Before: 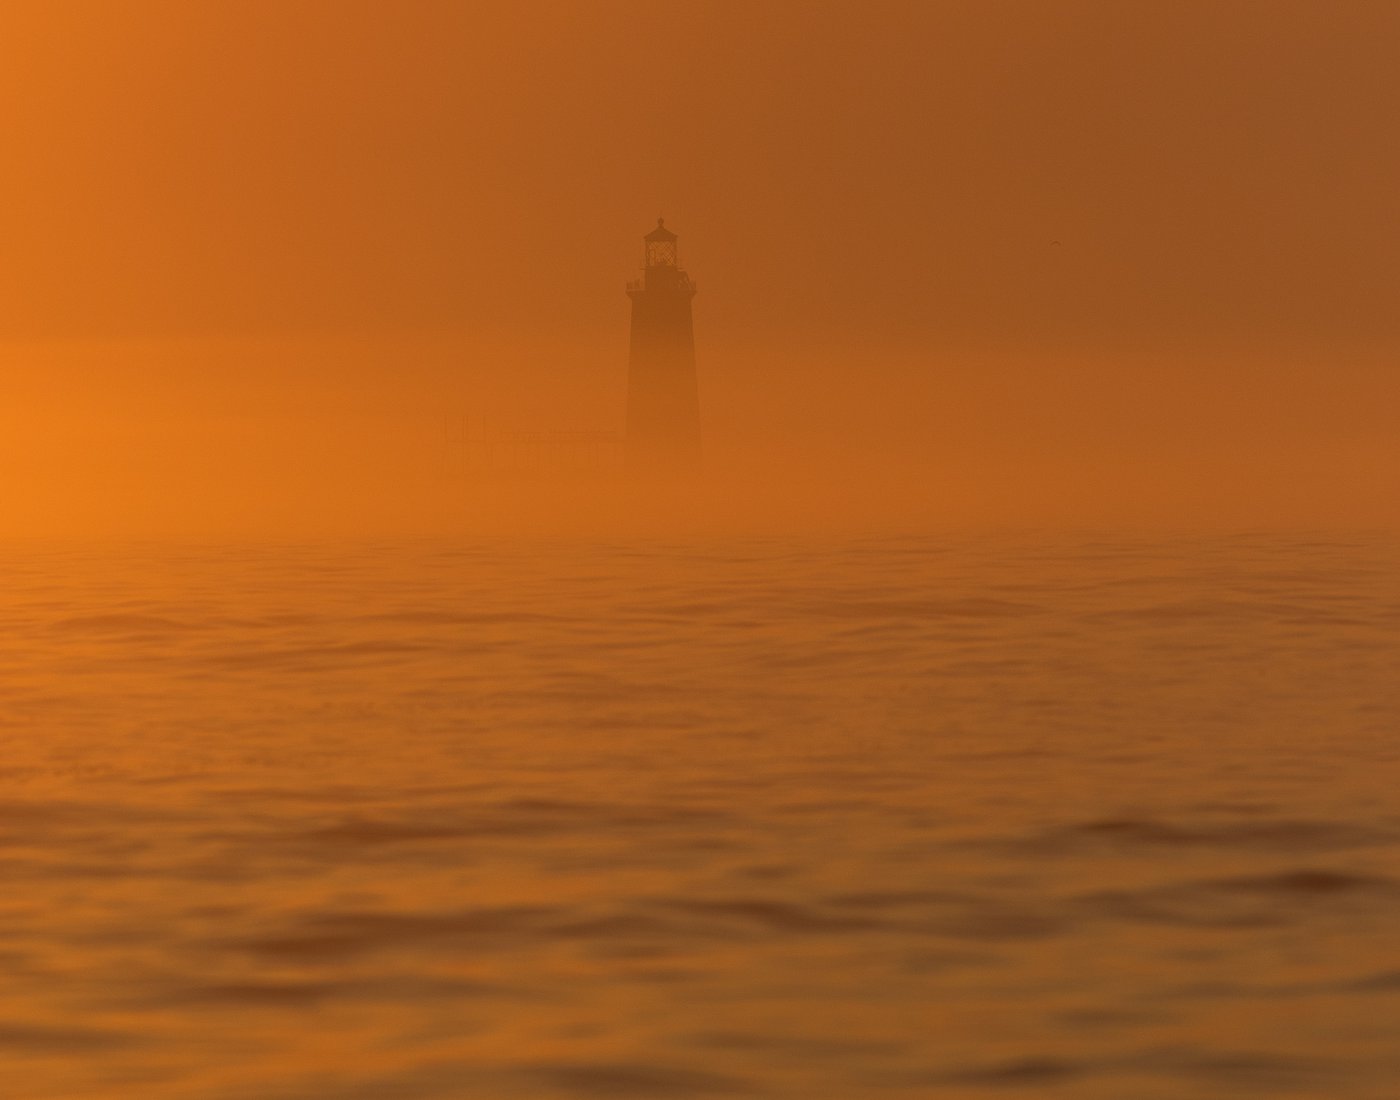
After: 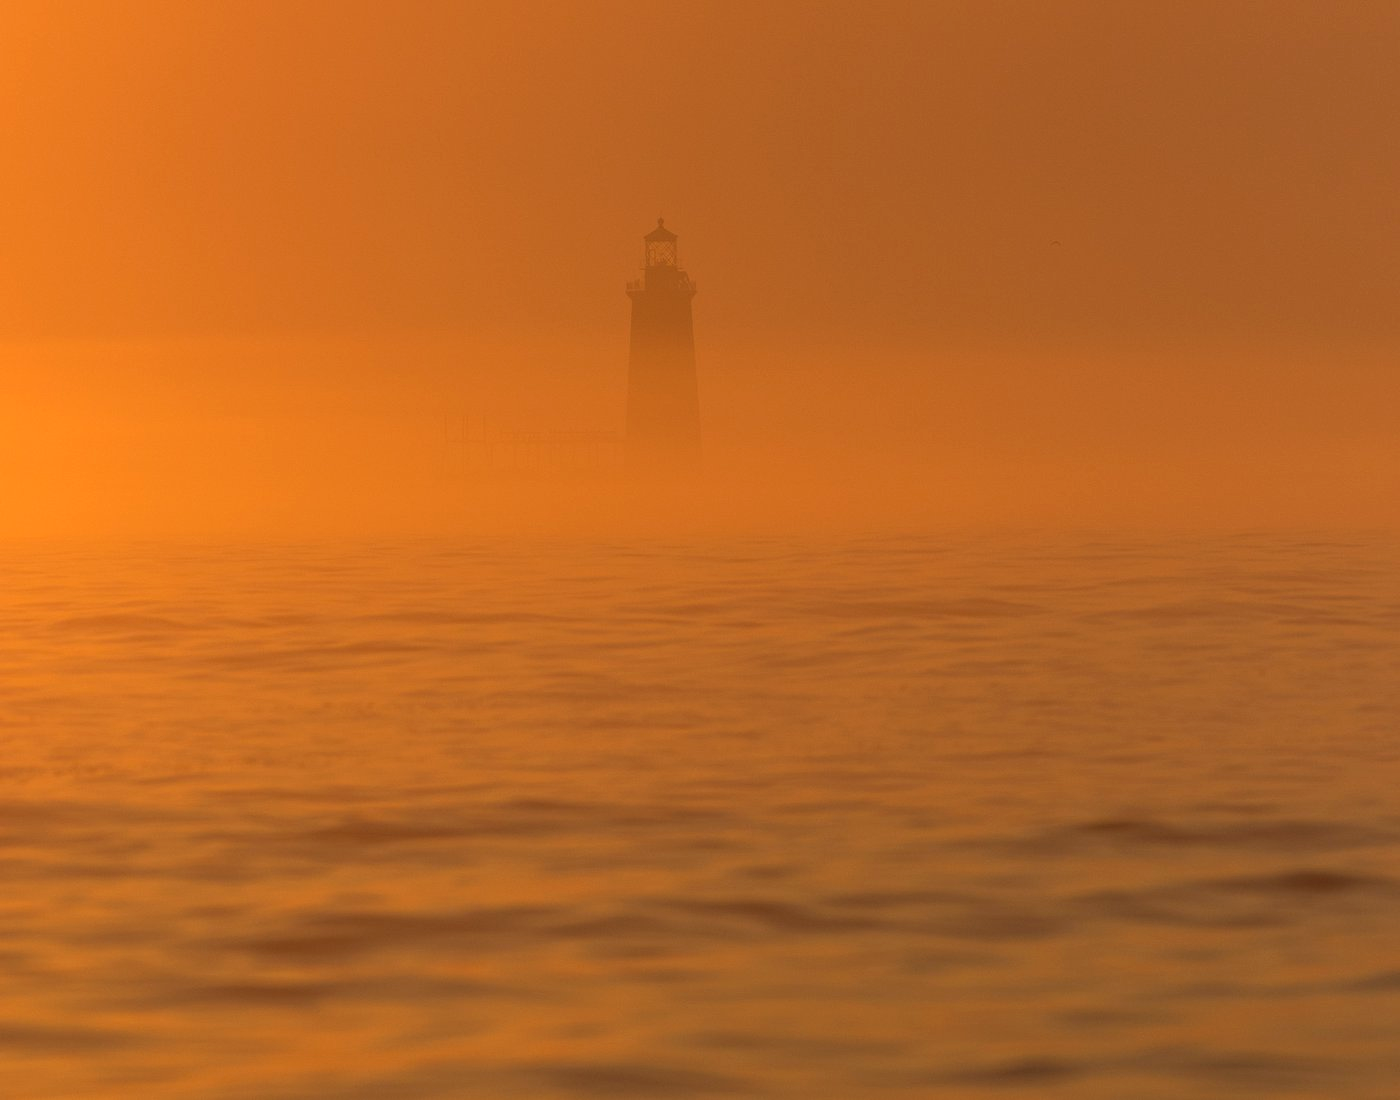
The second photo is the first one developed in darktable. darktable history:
exposure: exposure 0.352 EV, compensate highlight preservation false
